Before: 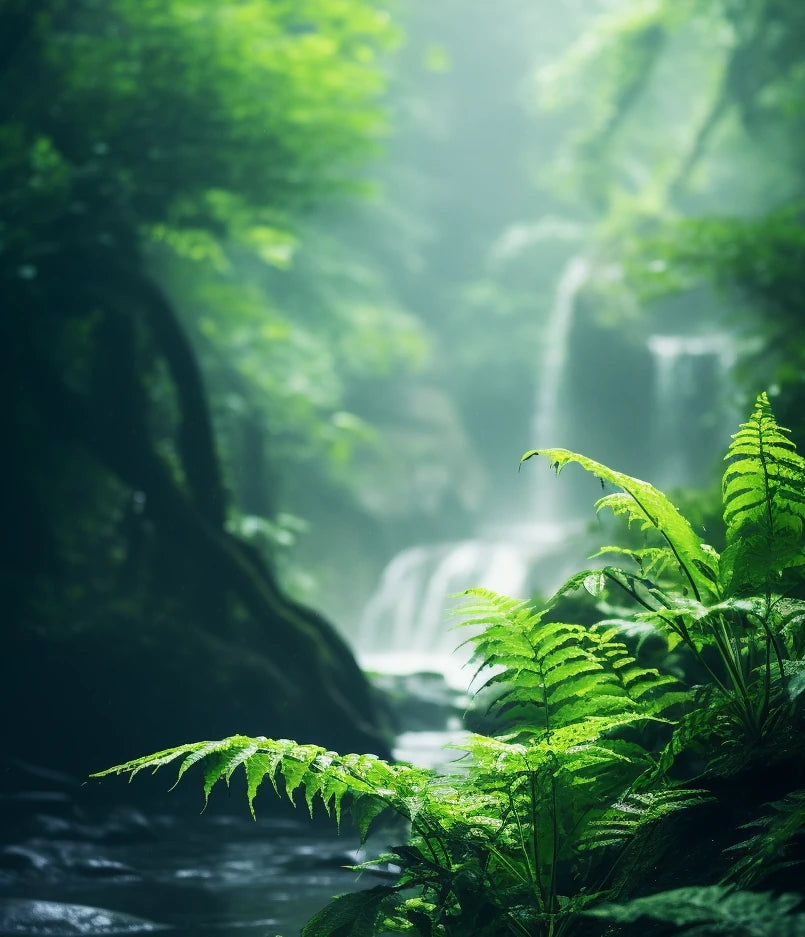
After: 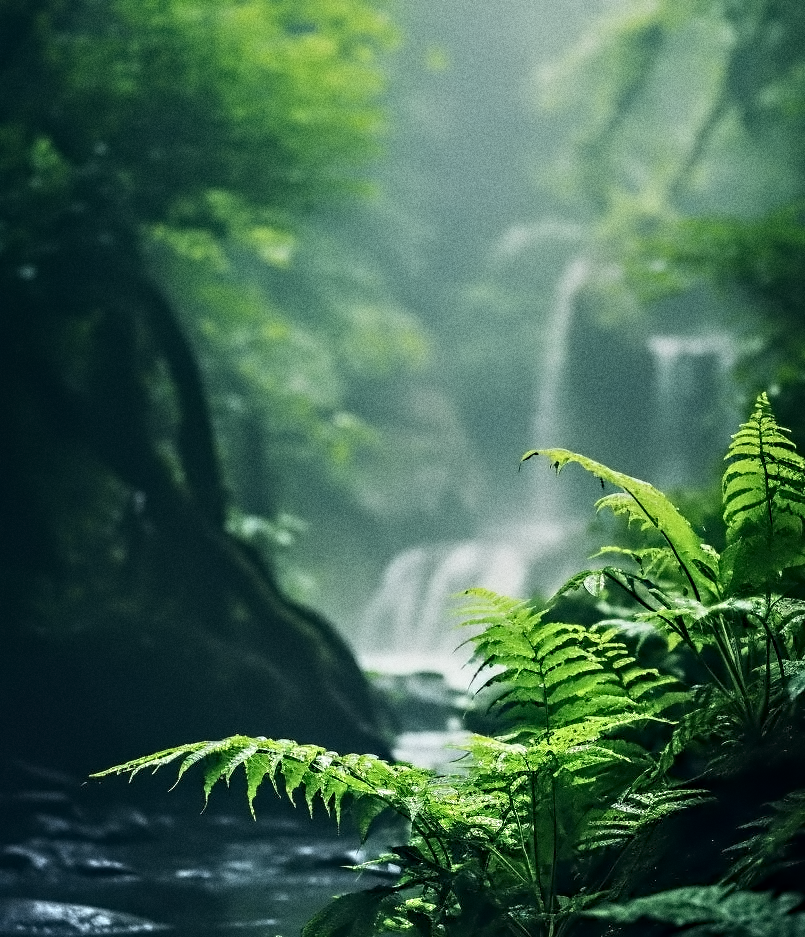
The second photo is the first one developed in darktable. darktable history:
contrast equalizer: octaves 7, y [[0.5, 0.542, 0.583, 0.625, 0.667, 0.708], [0.5 ×6], [0.5 ×6], [0, 0.033, 0.067, 0.1, 0.133, 0.167], [0, 0.05, 0.1, 0.15, 0.2, 0.25]]
grain: coarseness 11.82 ISO, strength 36.67%, mid-tones bias 74.17%
color balance: input saturation 99%
graduated density: rotation 5.63°, offset 76.9
